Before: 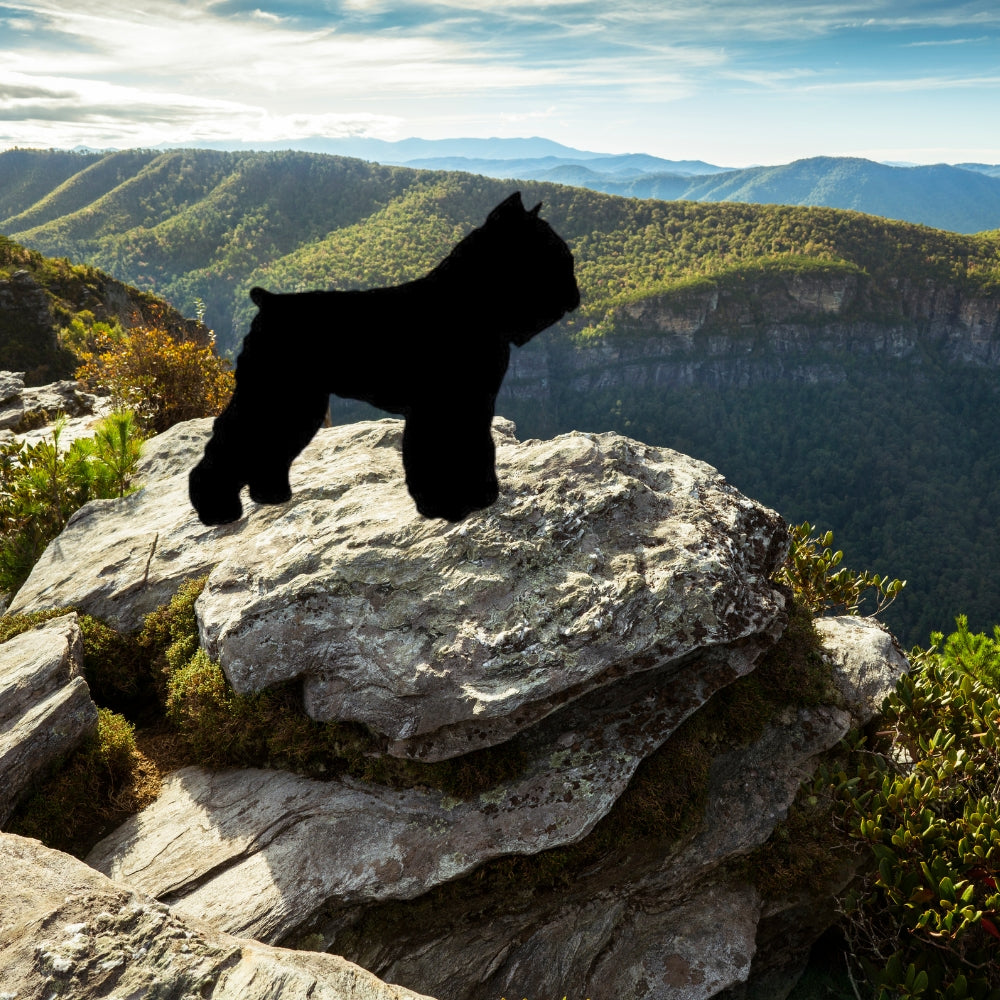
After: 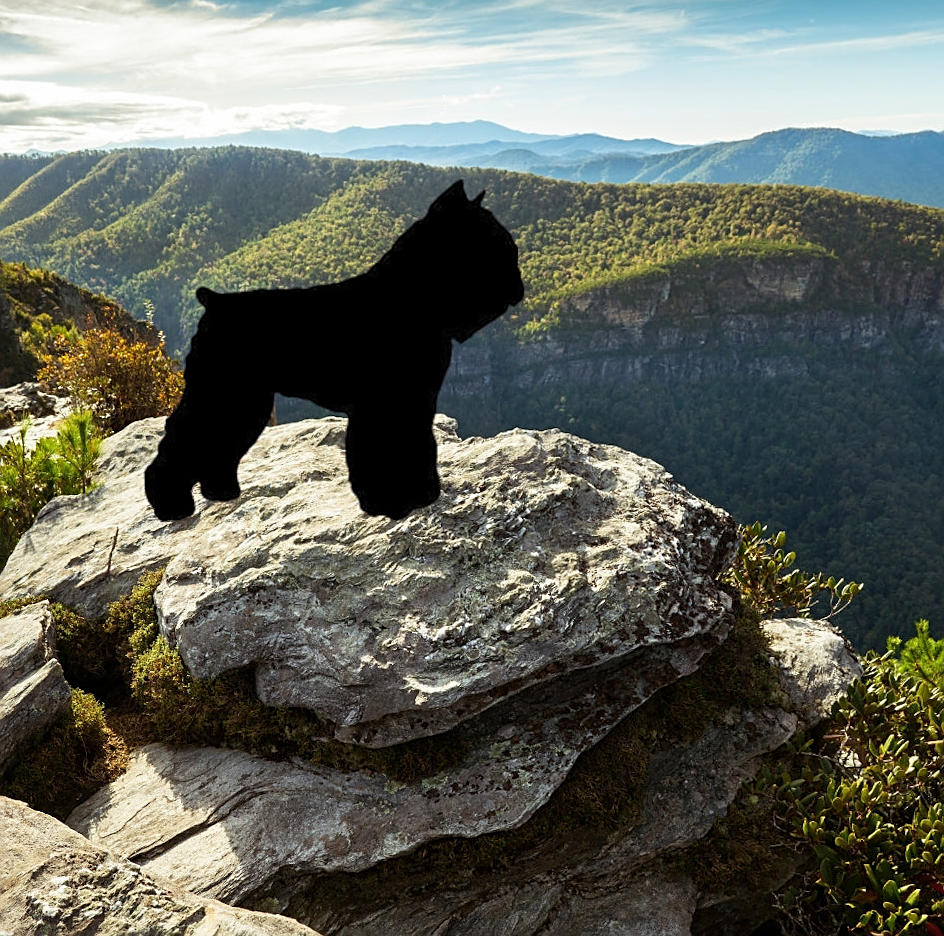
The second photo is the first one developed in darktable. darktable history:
sharpen: on, module defaults
rotate and perspective: rotation 0.062°, lens shift (vertical) 0.115, lens shift (horizontal) -0.133, crop left 0.047, crop right 0.94, crop top 0.061, crop bottom 0.94
